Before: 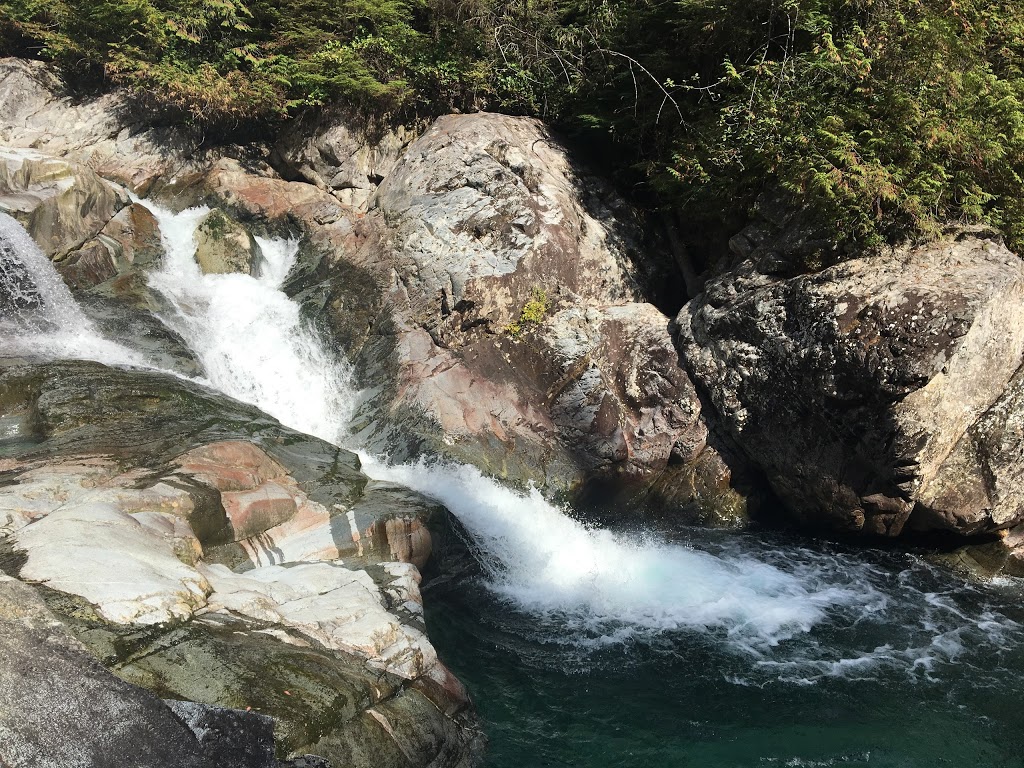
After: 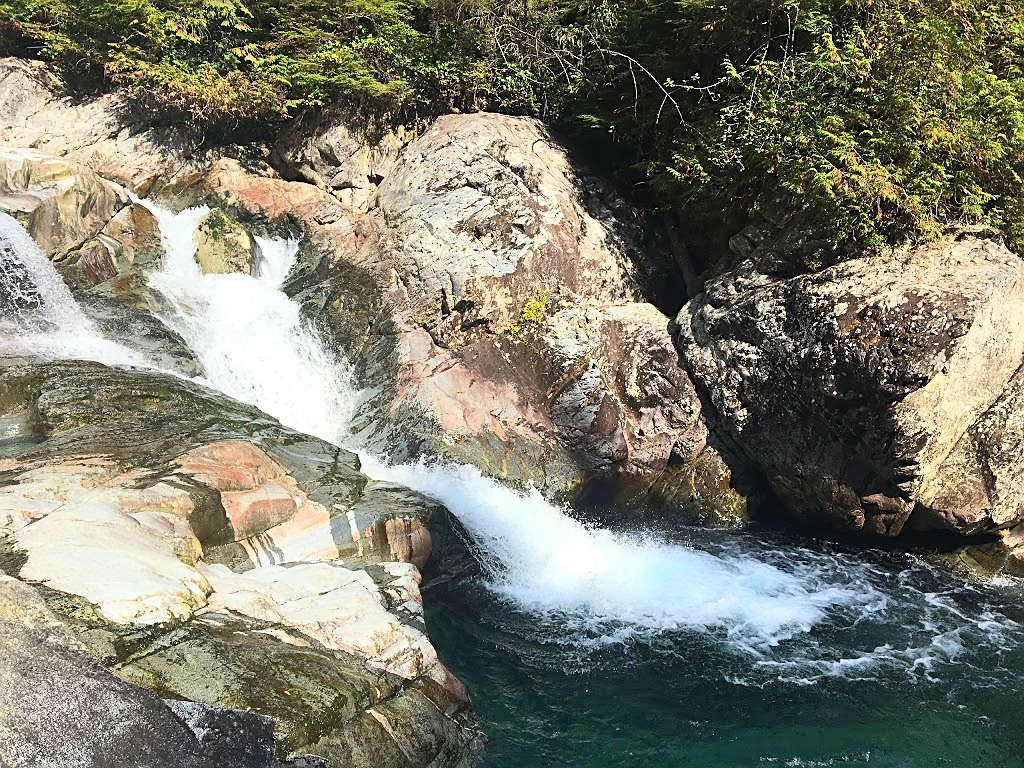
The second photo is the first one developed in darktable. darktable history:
contrast brightness saturation: contrast 0.237, brightness 0.247, saturation 0.378
sharpen: amount 0.493
